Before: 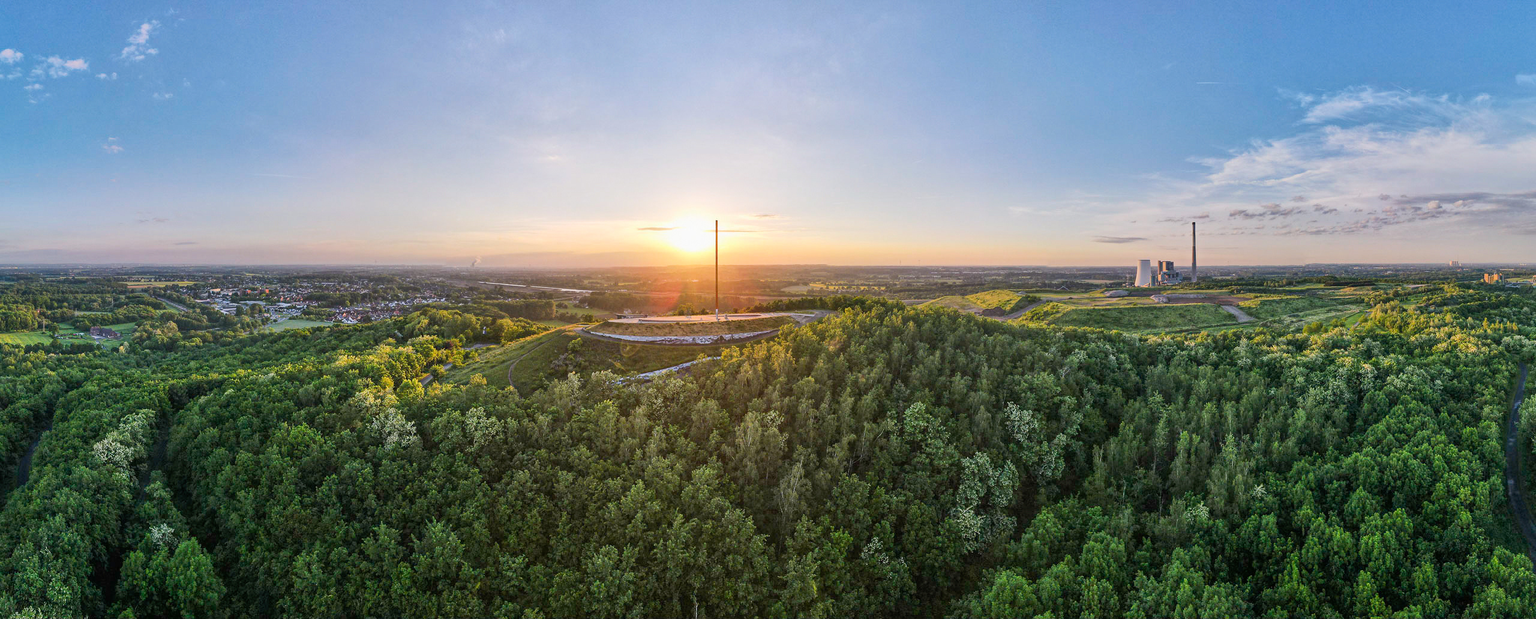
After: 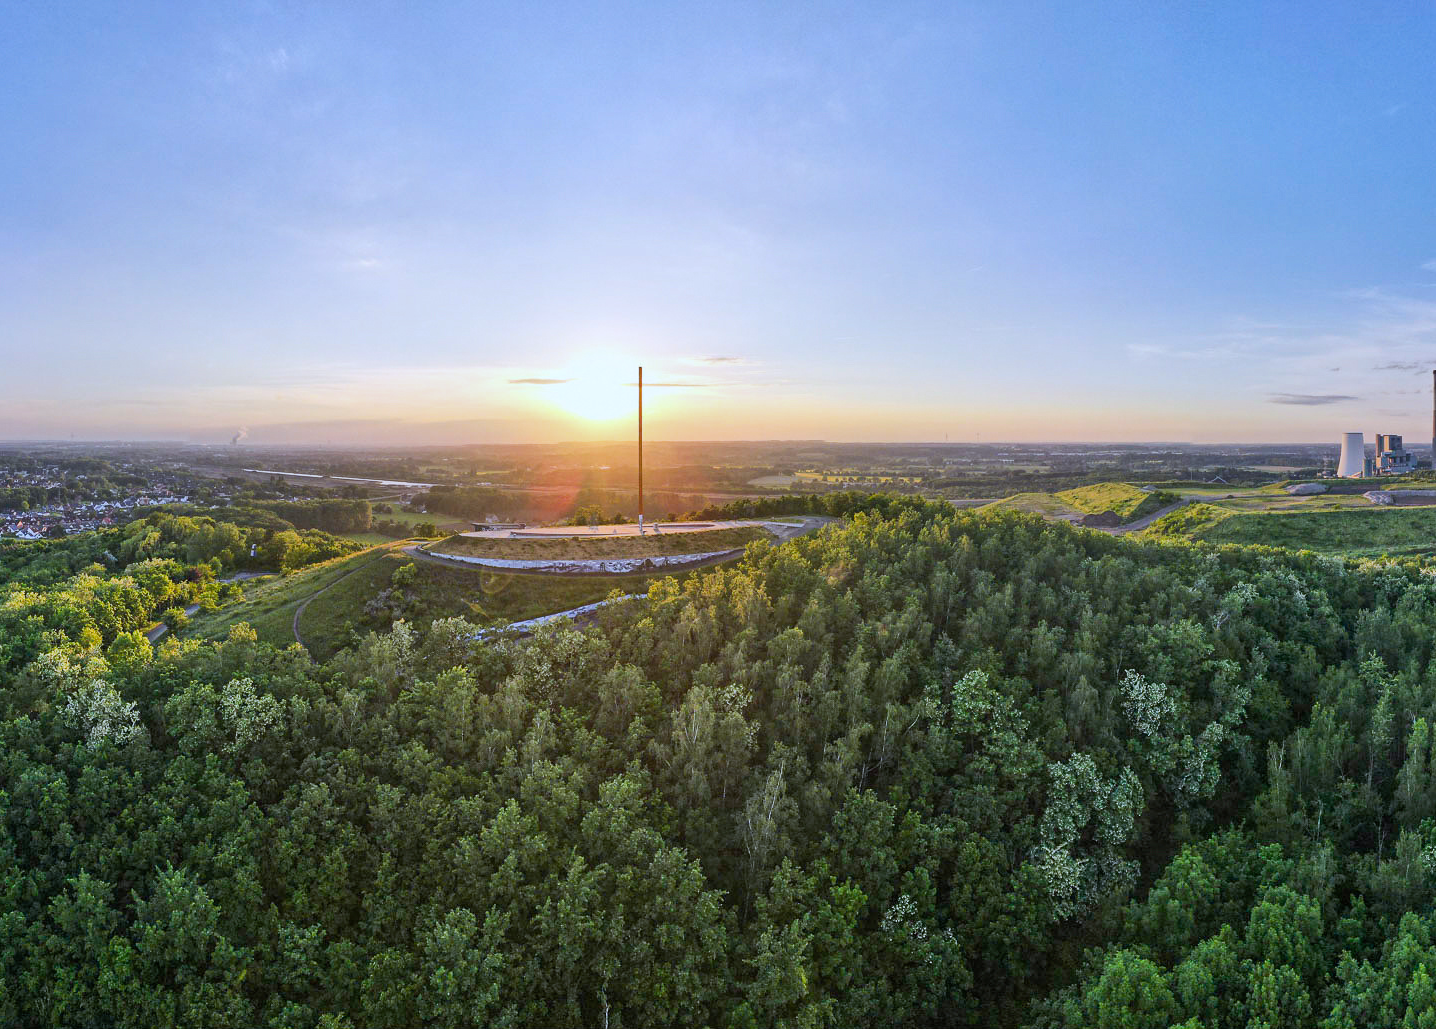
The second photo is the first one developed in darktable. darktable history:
crop: left 21.674%, right 22.086%
white balance: red 0.931, blue 1.11
